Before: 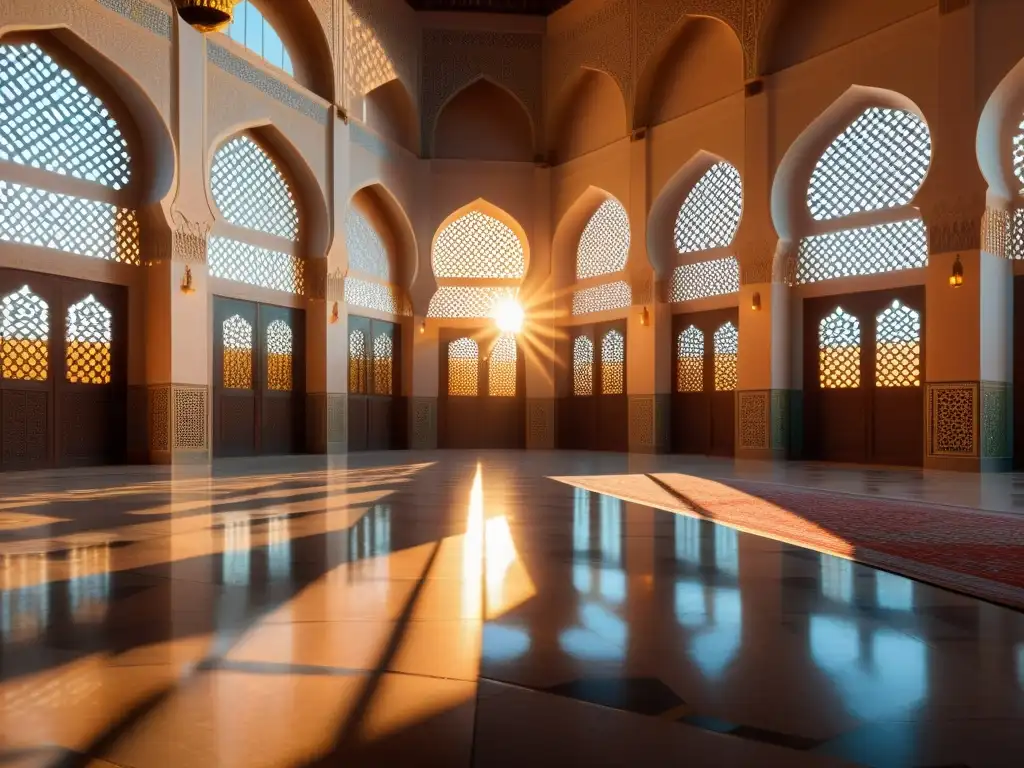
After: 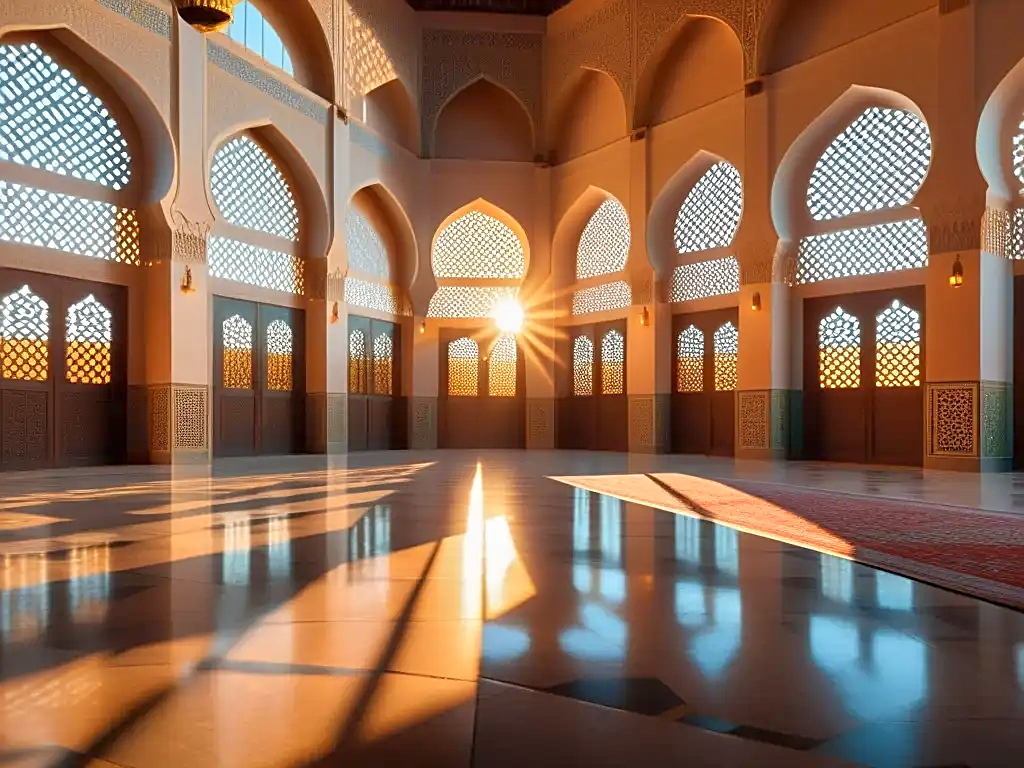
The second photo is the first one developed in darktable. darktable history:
sharpen: on, module defaults
tone equalizer: -8 EV 1 EV, -7 EV 1 EV, -6 EV 1 EV, -5 EV 1 EV, -4 EV 1 EV, -3 EV 0.75 EV, -2 EV 0.5 EV, -1 EV 0.25 EV
